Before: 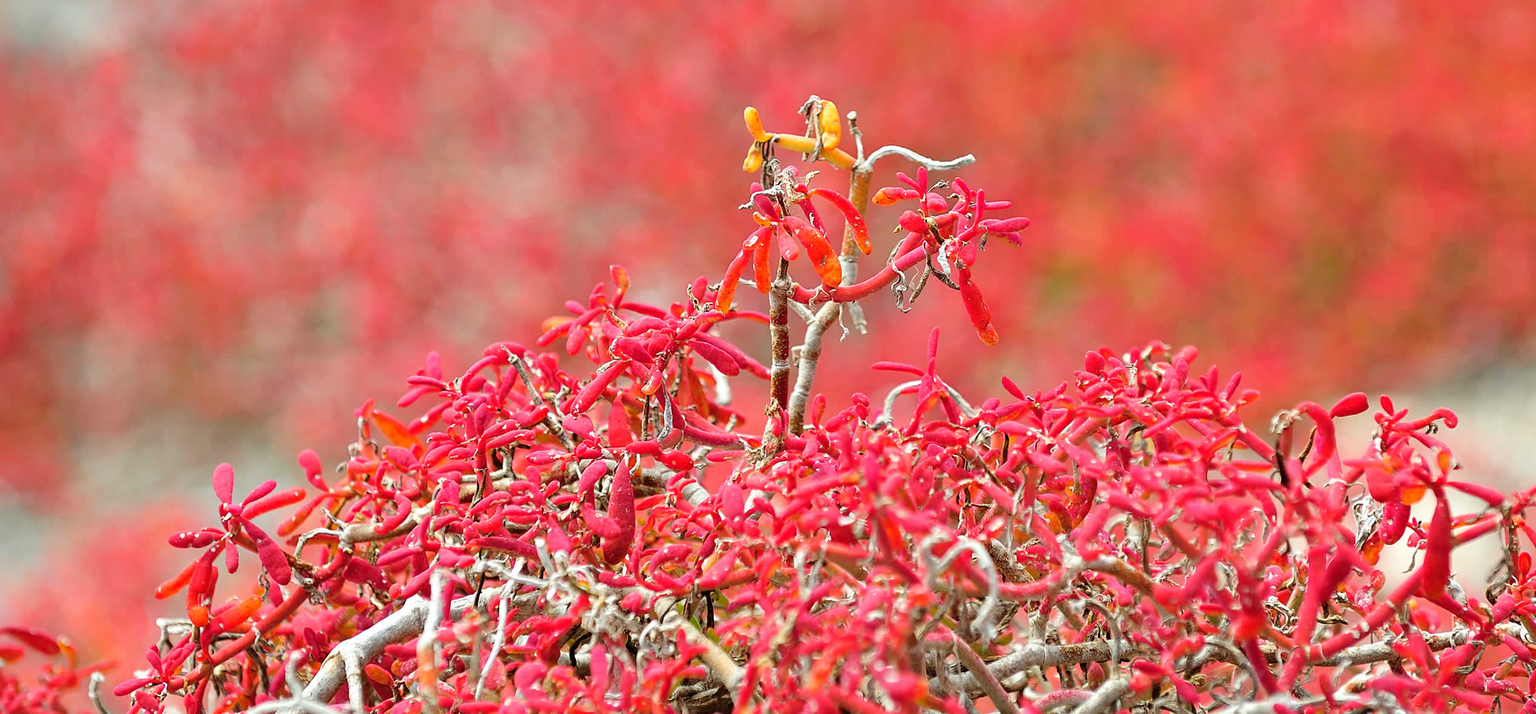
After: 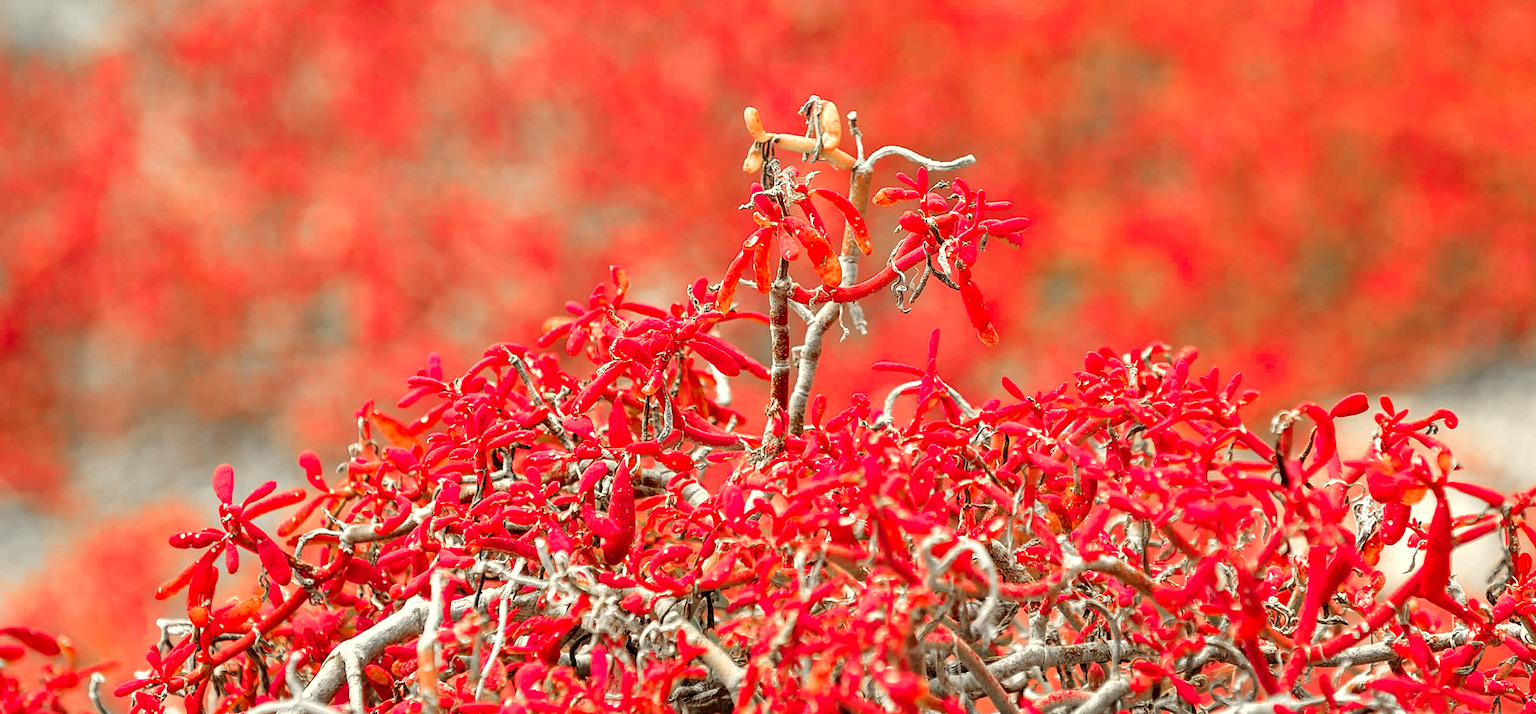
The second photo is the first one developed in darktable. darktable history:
color zones: curves: ch1 [(0, 0.708) (0.088, 0.648) (0.245, 0.187) (0.429, 0.326) (0.571, 0.498) (0.714, 0.5) (0.857, 0.5) (1, 0.708)]
contrast brightness saturation: saturation -0.05
shadows and highlights: radius 125.46, shadows 30.51, highlights -30.51, low approximation 0.01, soften with gaussian
white balance: red 1.08, blue 0.791
local contrast: on, module defaults
